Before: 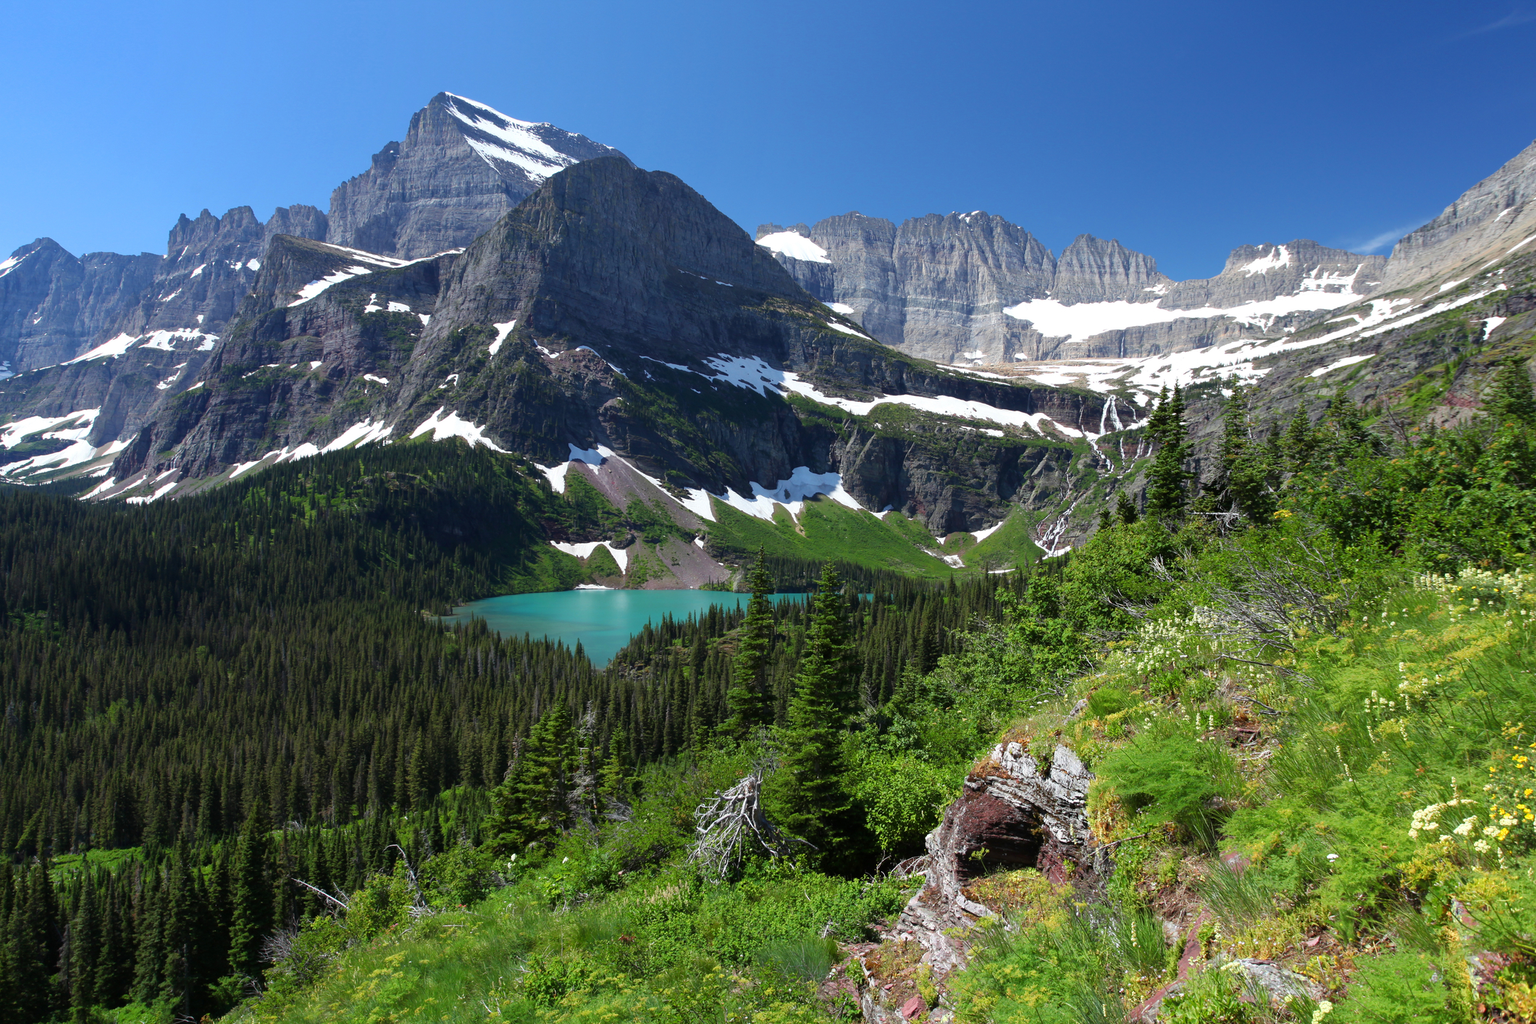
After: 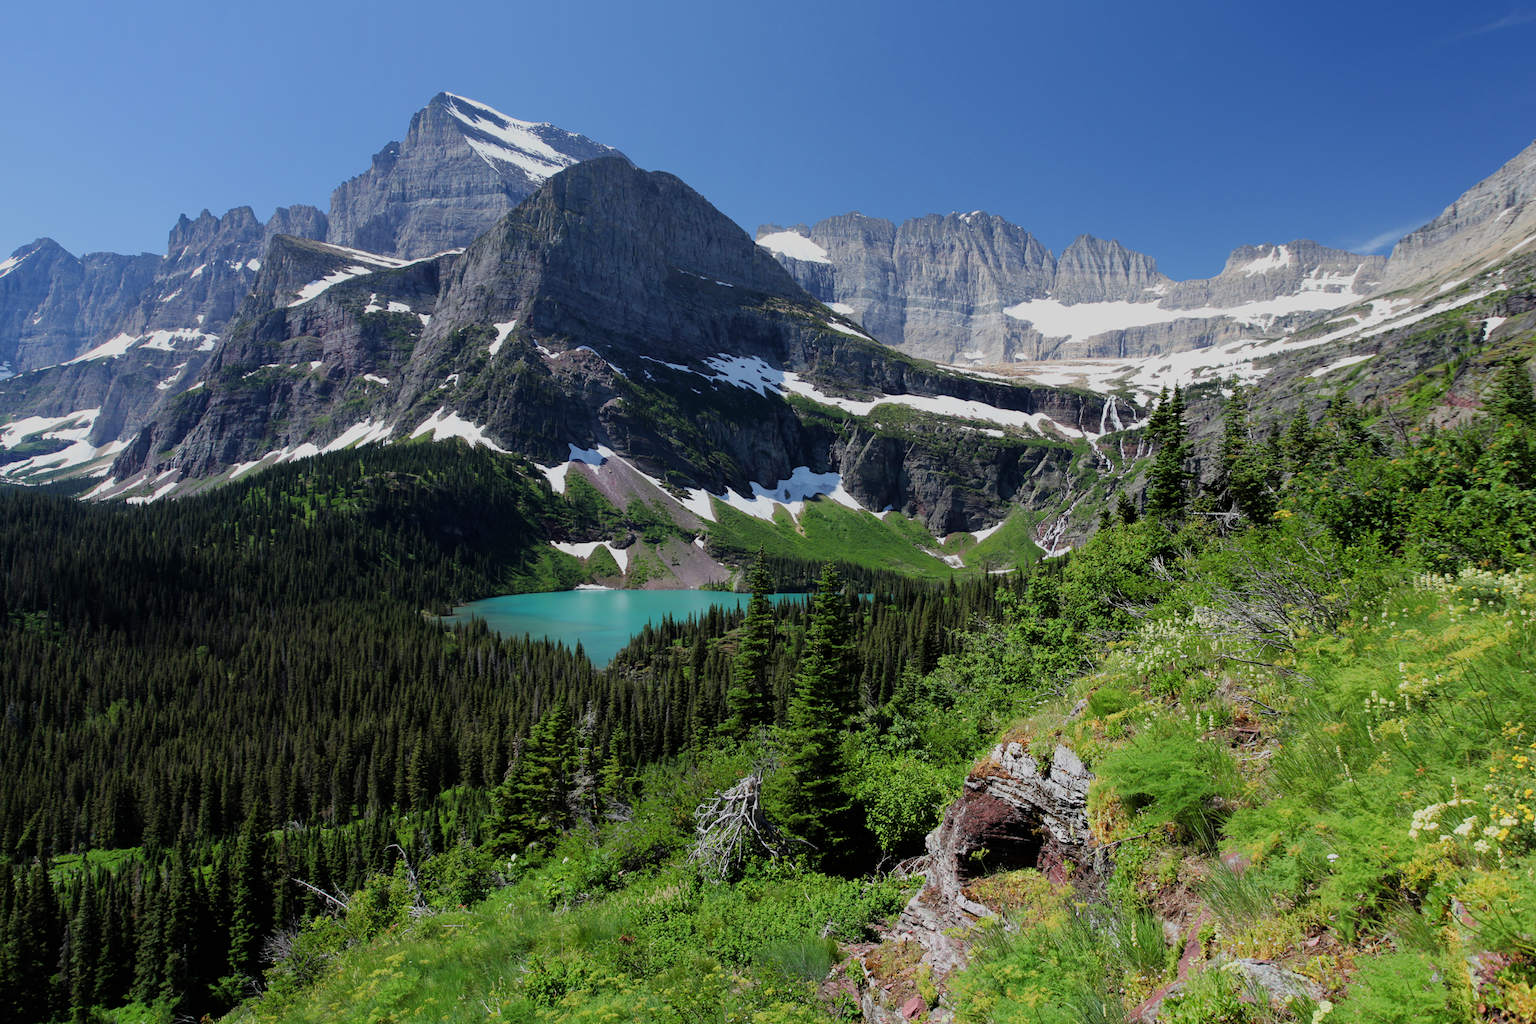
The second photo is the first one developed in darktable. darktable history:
color calibration: illuminant same as pipeline (D50), adaptation none (bypass), gamut compression 1.72
filmic rgb: black relative exposure -7.65 EV, white relative exposure 4.56 EV, hardness 3.61
